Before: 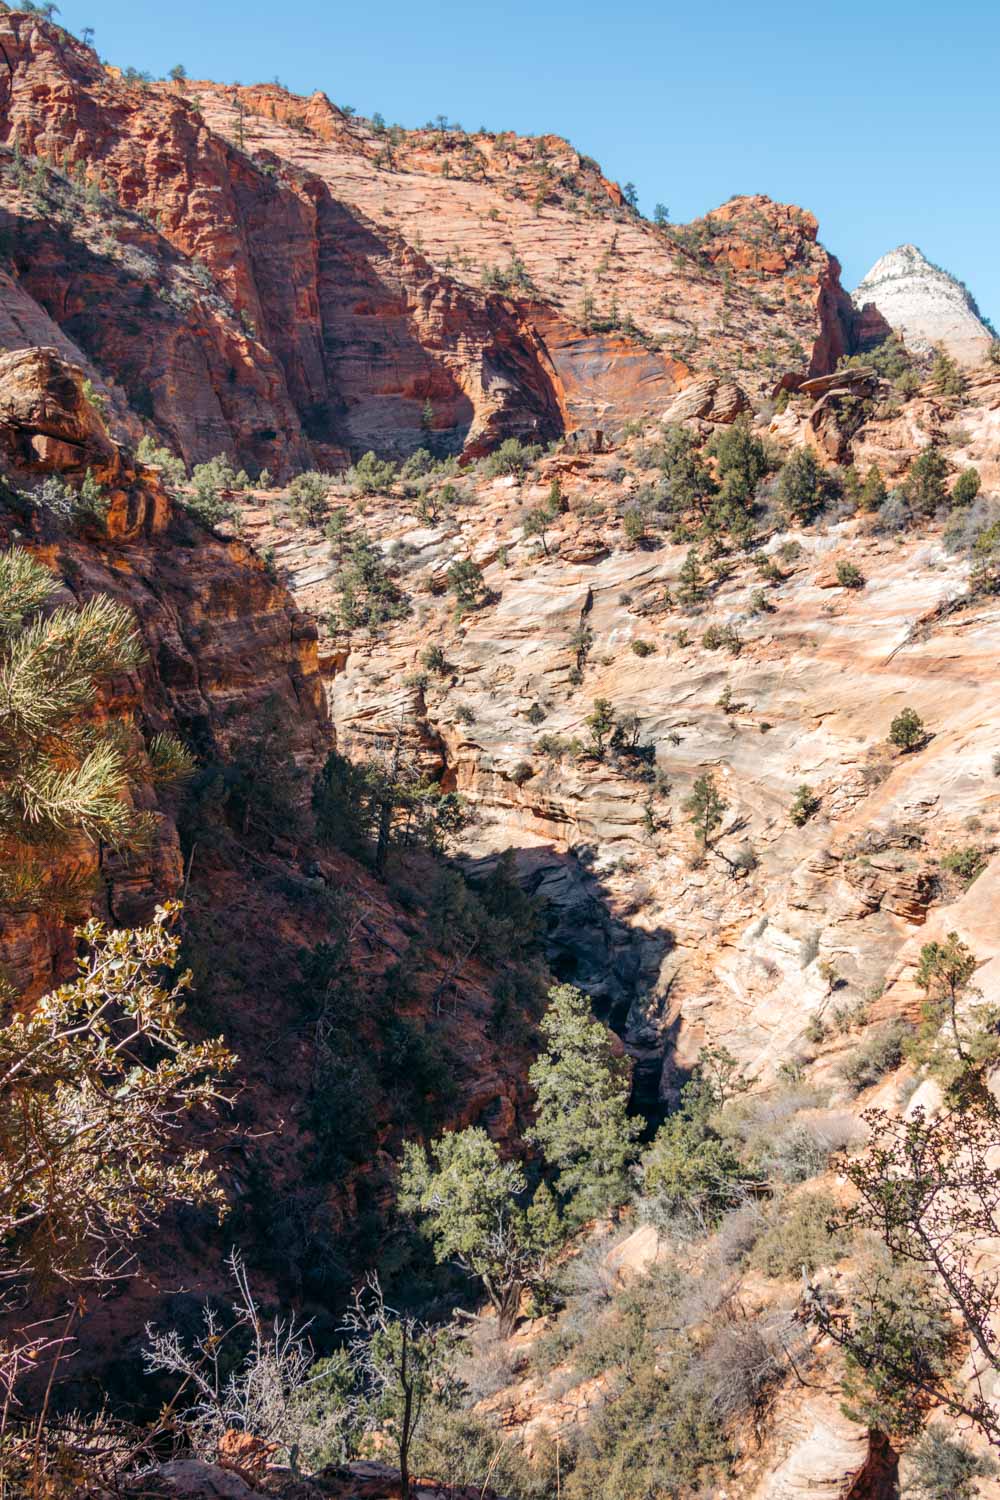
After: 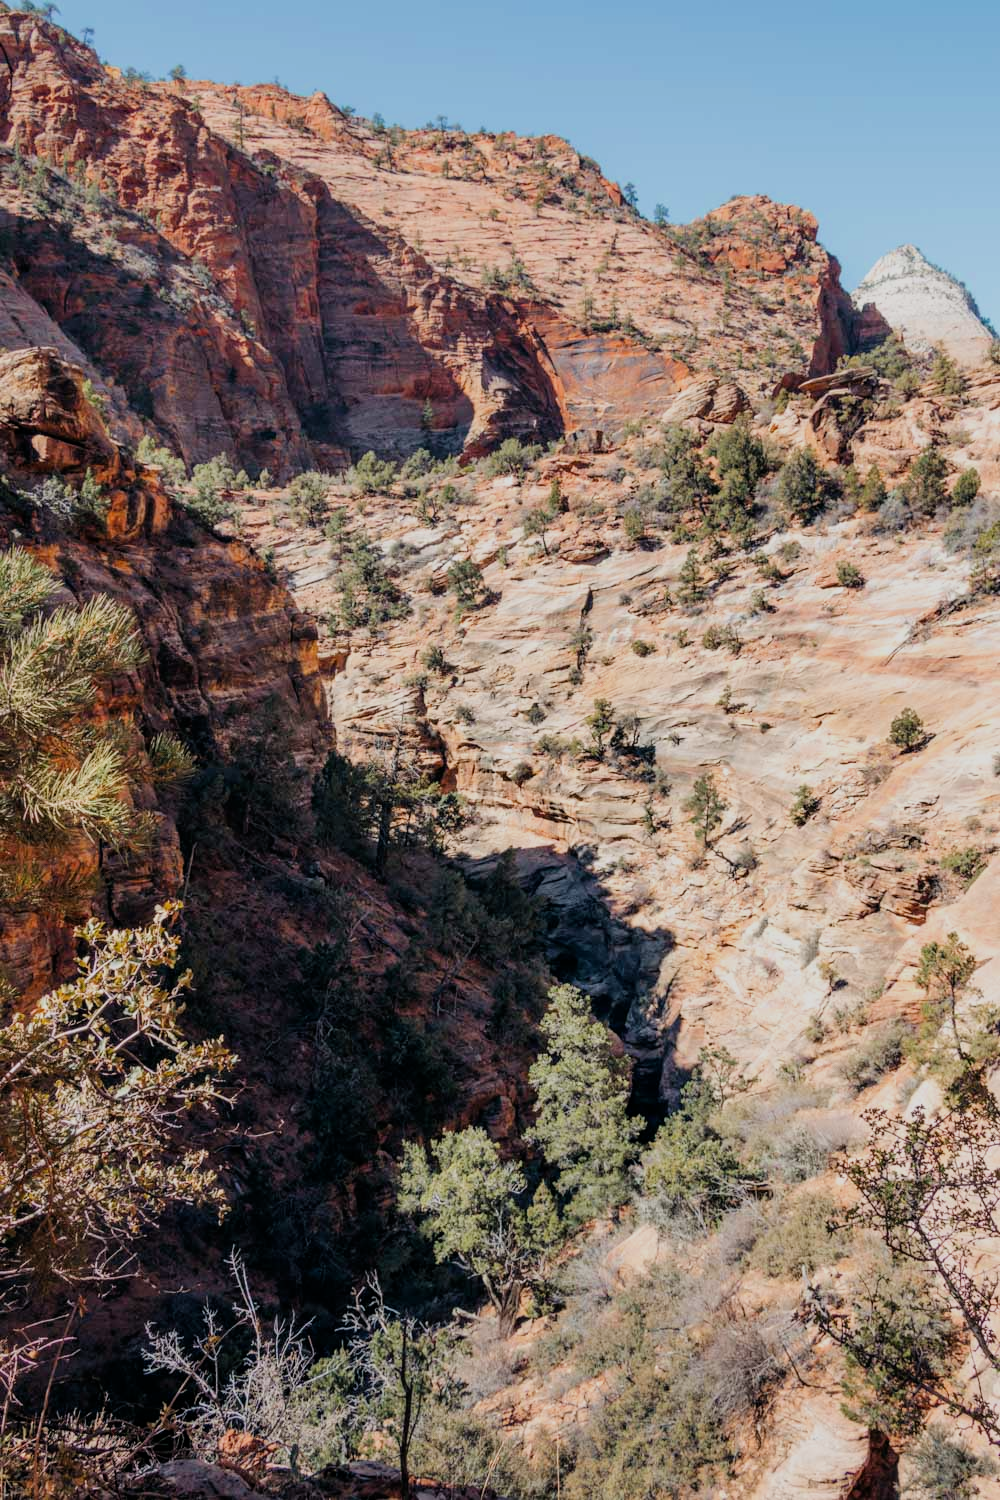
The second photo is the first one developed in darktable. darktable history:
filmic rgb: black relative exposure -7.99 EV, white relative exposure 4 EV, hardness 4.17
